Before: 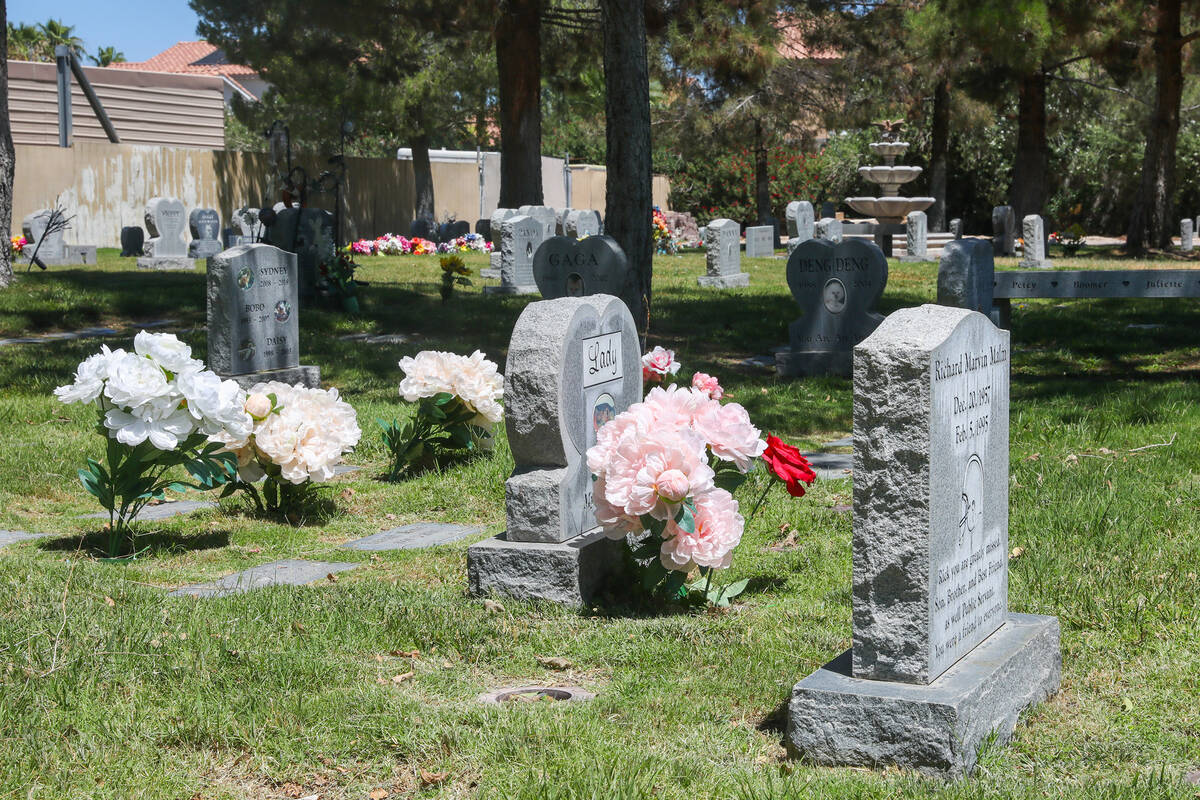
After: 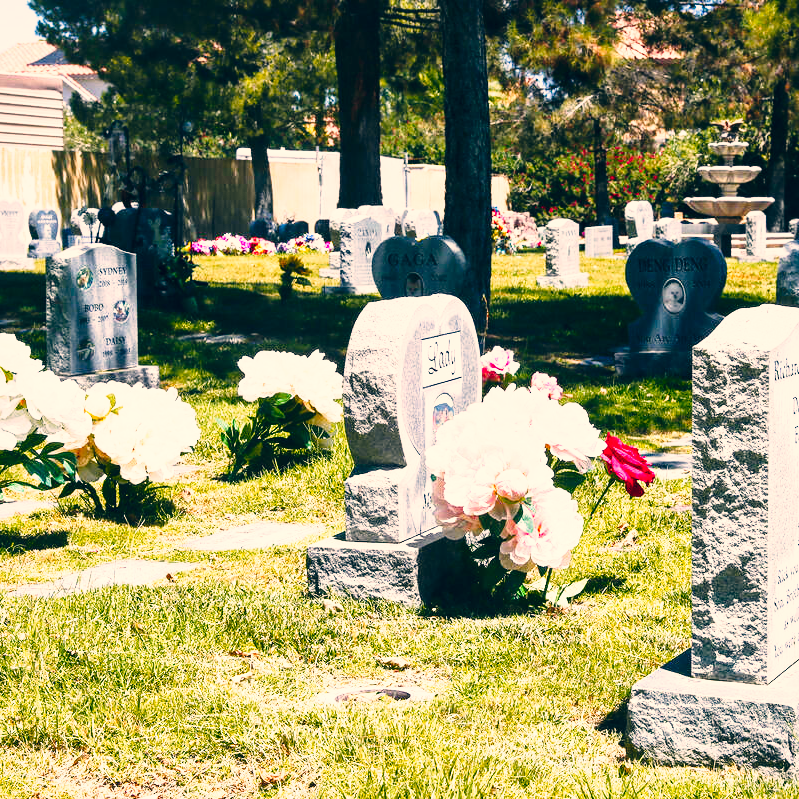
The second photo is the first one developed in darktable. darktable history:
exposure: compensate exposure bias true, compensate highlight preservation false
tone equalizer: -8 EV -0.412 EV, -7 EV -0.401 EV, -6 EV -0.338 EV, -5 EV -0.192 EV, -3 EV 0.218 EV, -2 EV 0.353 EV, -1 EV 0.393 EV, +0 EV 0.416 EV, edges refinement/feathering 500, mask exposure compensation -1.57 EV, preserve details no
color zones: curves: ch1 [(0.239, 0.552) (0.75, 0.5)]; ch2 [(0.25, 0.462) (0.749, 0.457)]
crop and rotate: left 13.462%, right 19.877%
base curve: curves: ch0 [(0, 0) (0.026, 0.03) (0.109, 0.232) (0.351, 0.748) (0.669, 0.968) (1, 1)], preserve colors none
color balance rgb: power › hue 73.51°, perceptual saturation grading › global saturation 20%, perceptual saturation grading › highlights -25.706%, perceptual saturation grading › shadows 26.202%
color correction: highlights a* 10.35, highlights b* 13.96, shadows a* -9.98, shadows b* -14.99
local contrast: mode bilateral grid, contrast 25, coarseness 50, detail 123%, midtone range 0.2
